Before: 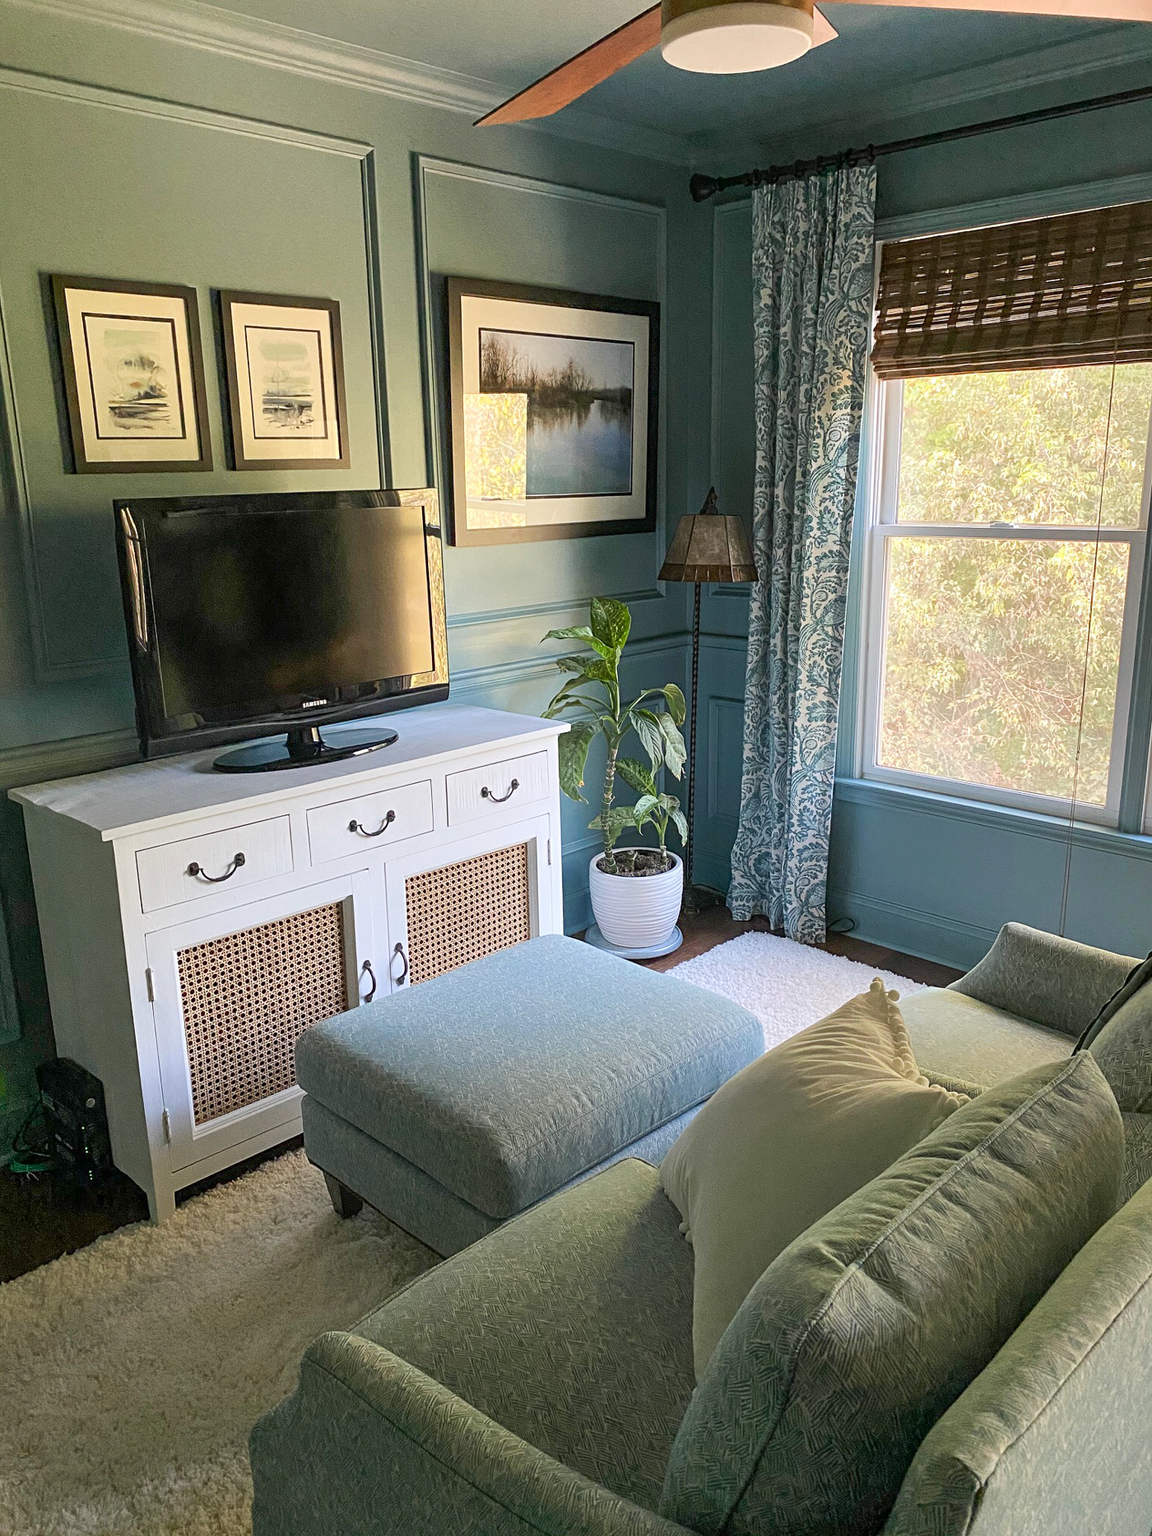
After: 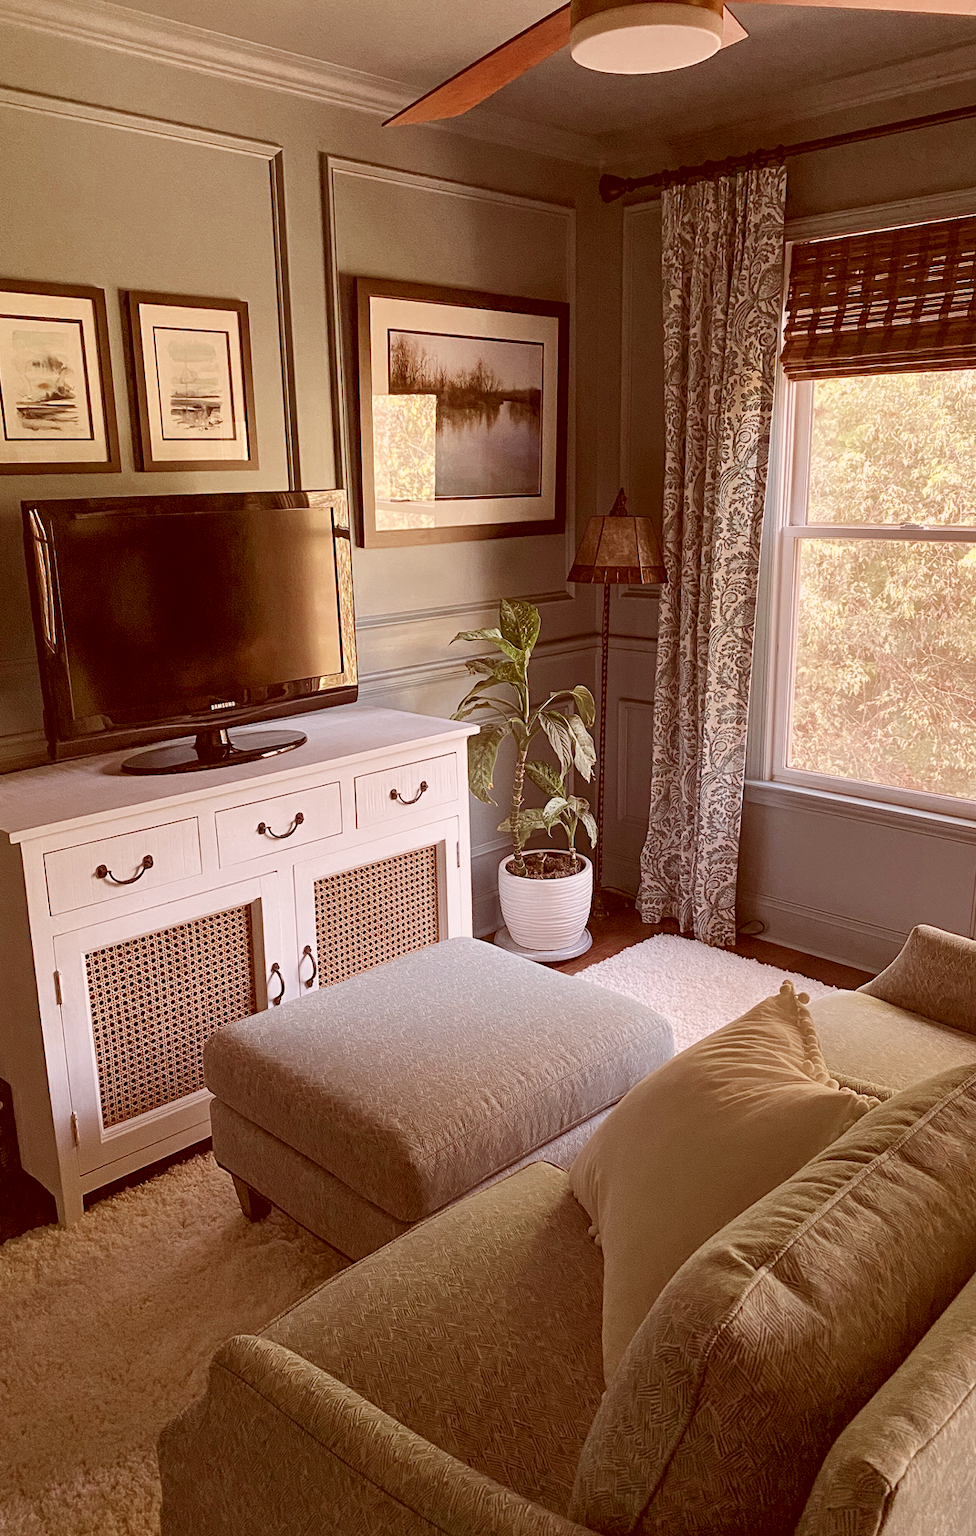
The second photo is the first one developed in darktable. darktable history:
crop: left 8.011%, right 7.412%
color zones: curves: ch0 [(0, 0.5) (0.125, 0.4) (0.25, 0.5) (0.375, 0.4) (0.5, 0.4) (0.625, 0.6) (0.75, 0.6) (0.875, 0.5)]; ch1 [(0, 0.35) (0.125, 0.45) (0.25, 0.35) (0.375, 0.35) (0.5, 0.35) (0.625, 0.35) (0.75, 0.45) (0.875, 0.35)]; ch2 [(0, 0.6) (0.125, 0.5) (0.25, 0.5) (0.375, 0.6) (0.5, 0.6) (0.625, 0.5) (0.75, 0.5) (0.875, 0.5)]
color correction: highlights a* 9.33, highlights b* 8.5, shadows a* 39.53, shadows b* 39.94, saturation 0.814
